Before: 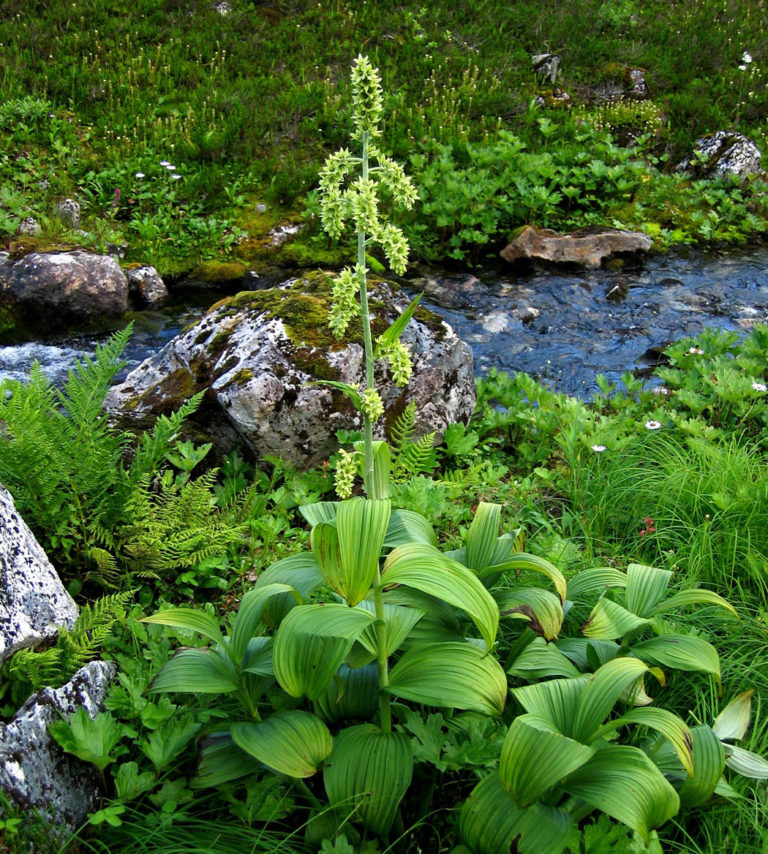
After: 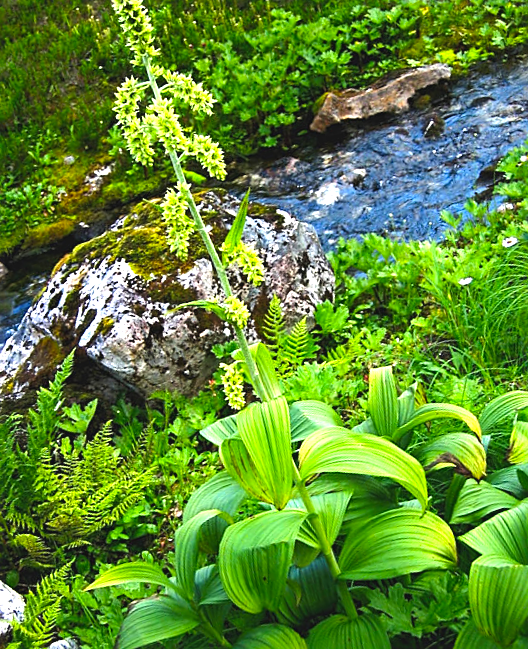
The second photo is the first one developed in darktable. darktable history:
exposure: black level correction -0.002, exposure 0.709 EV, compensate highlight preservation false
sharpen: on, module defaults
tone equalizer: -8 EV 0 EV, -7 EV 0.001 EV, -6 EV -0.003 EV, -5 EV -0.008 EV, -4 EV -0.075 EV, -3 EV -0.22 EV, -2 EV -0.292 EV, -1 EV 0.092 EV, +0 EV 0.331 EV
crop and rotate: angle 18.44°, left 6.918%, right 3.68%, bottom 1.094%
color balance rgb: global offset › luminance 0.528%, perceptual saturation grading › global saturation 19.302%, global vibrance 14.205%
